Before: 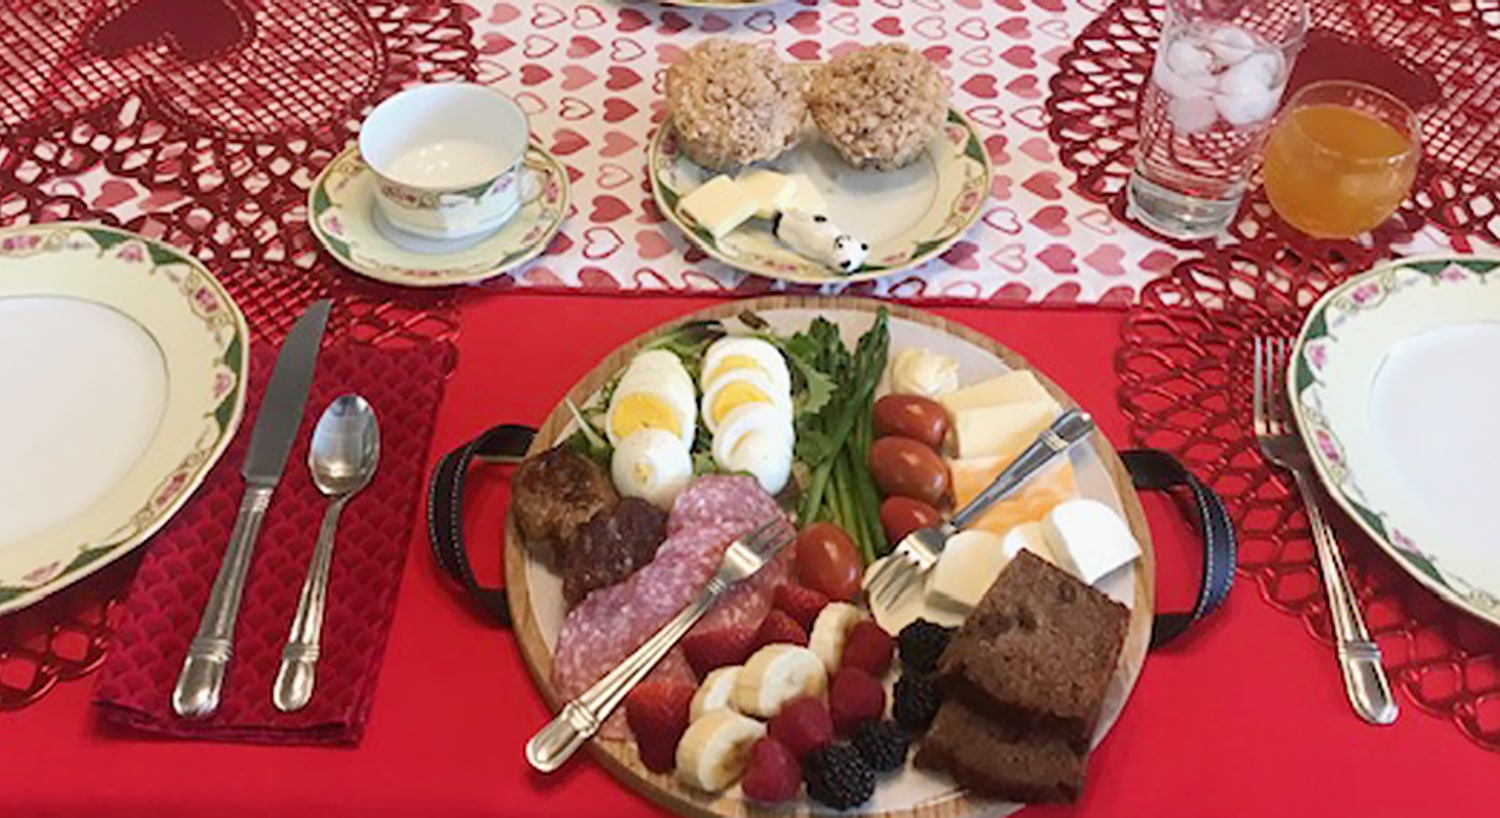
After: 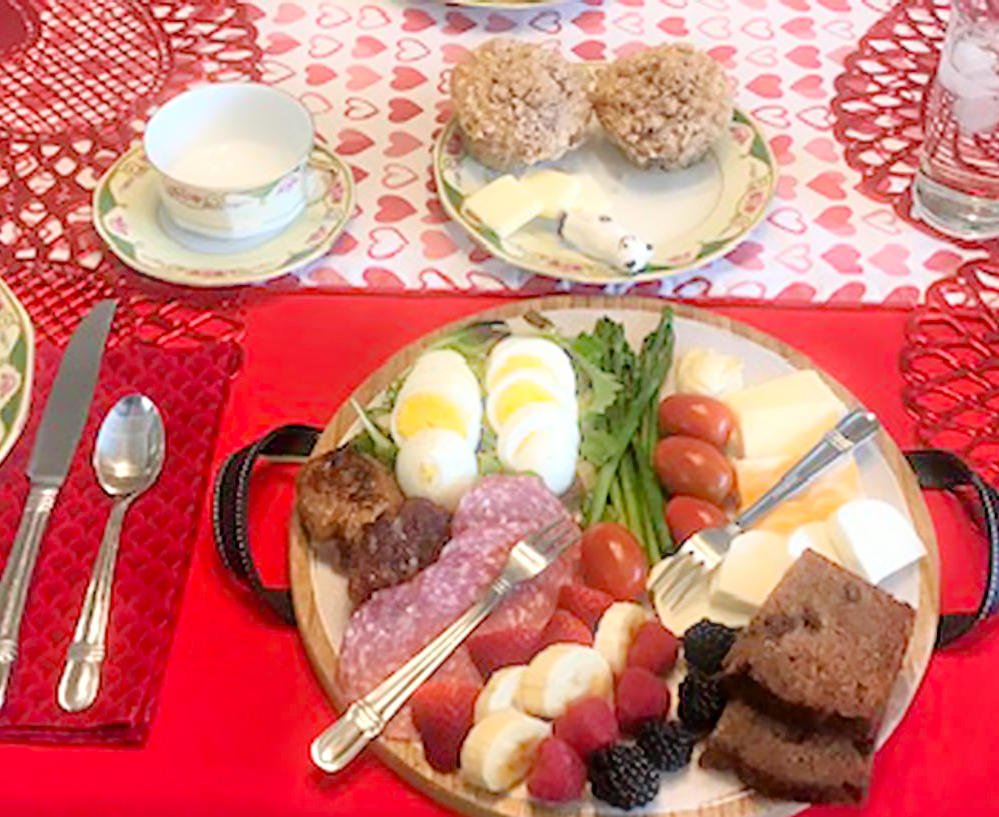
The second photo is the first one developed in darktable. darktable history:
crop and rotate: left 14.385%, right 18.948%
tone equalizer: -7 EV 0.15 EV, -6 EV 0.6 EV, -5 EV 1.15 EV, -4 EV 1.33 EV, -3 EV 1.15 EV, -2 EV 0.6 EV, -1 EV 0.15 EV, mask exposure compensation -0.5 EV
bloom: size 5%, threshold 95%, strength 15%
exposure: compensate highlight preservation false
